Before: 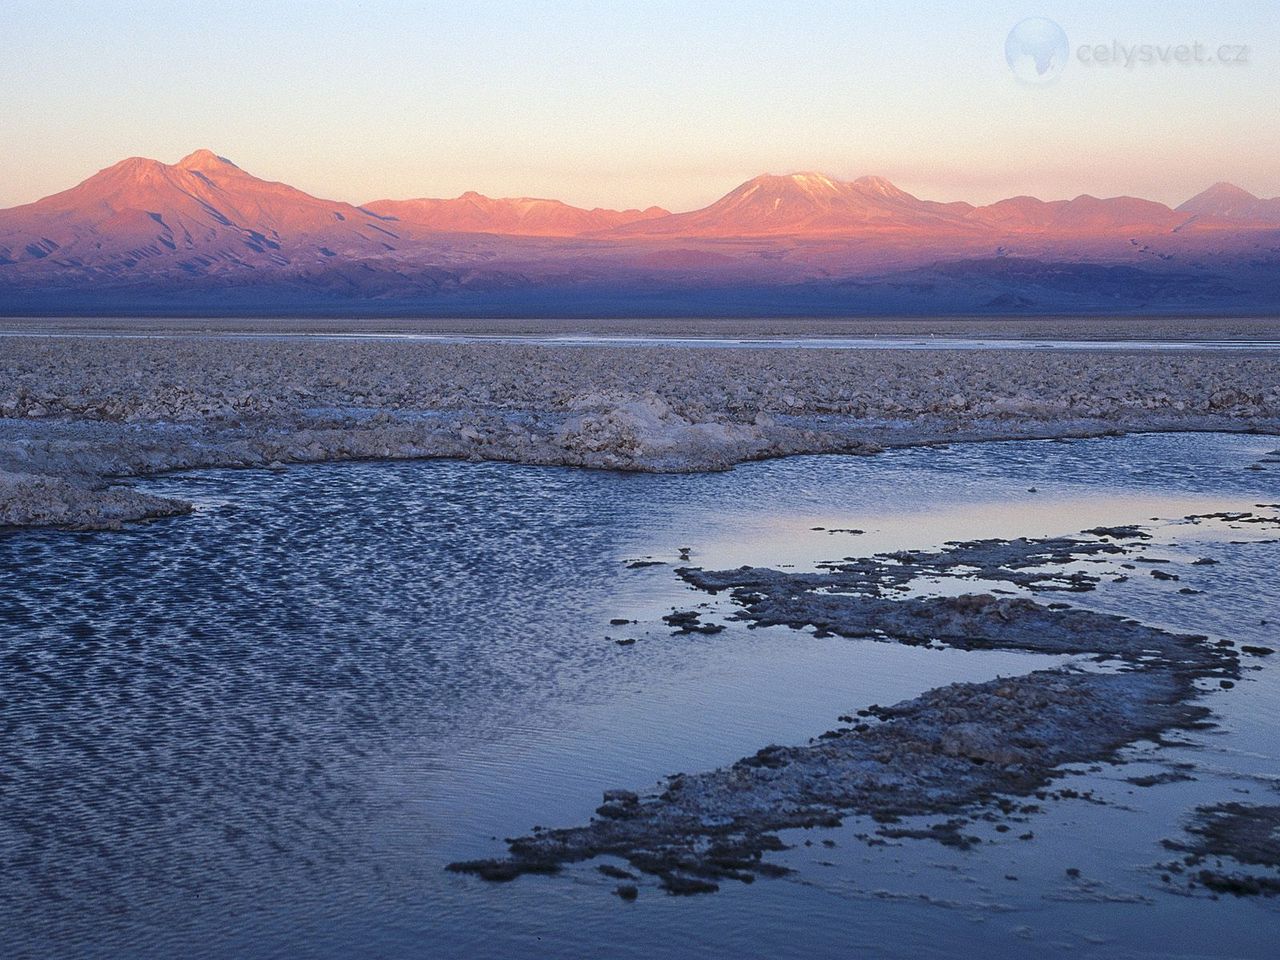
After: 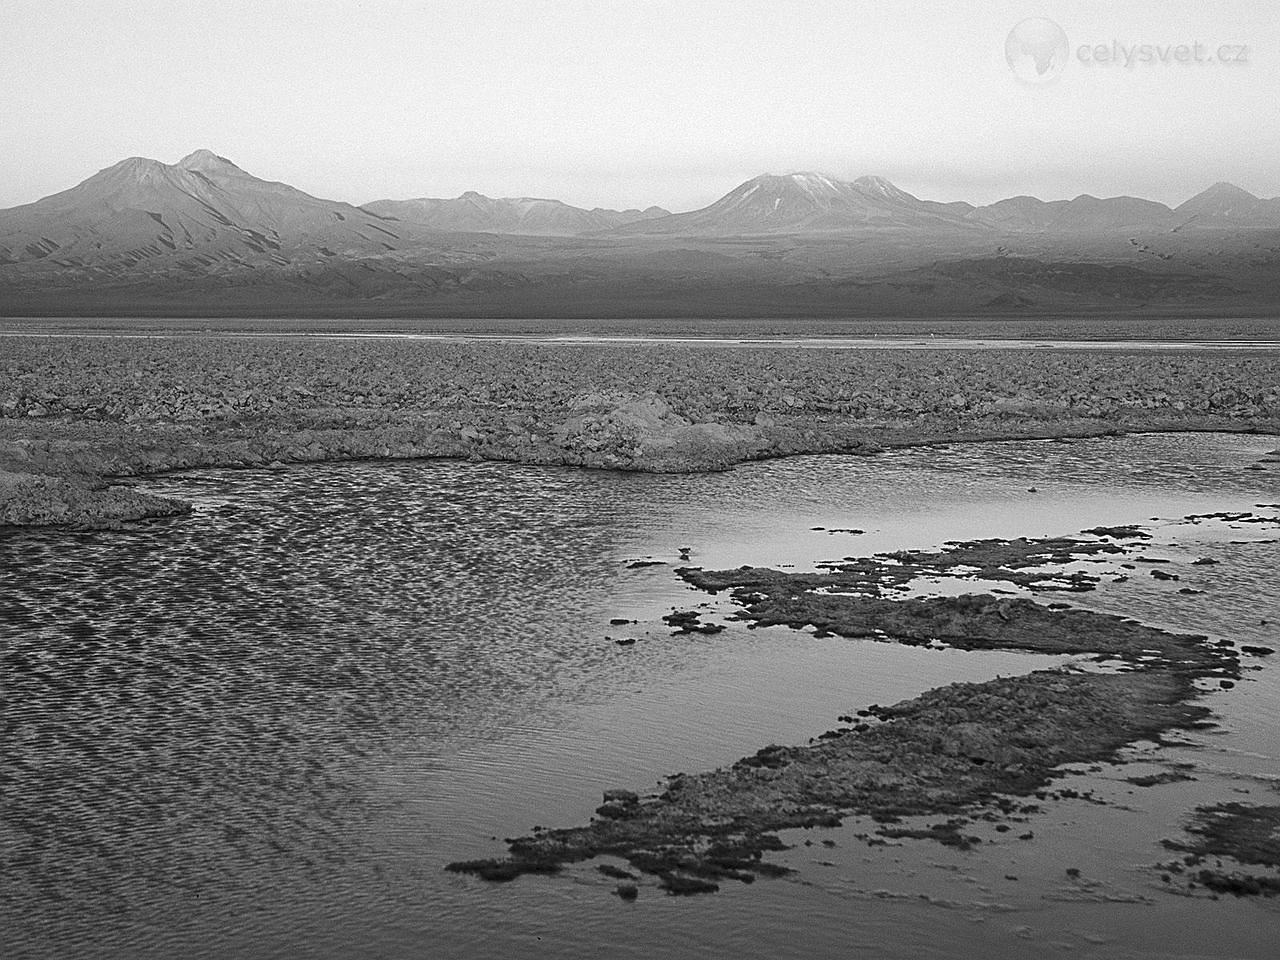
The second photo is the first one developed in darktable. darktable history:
sharpen: on, module defaults
white balance: red 0.98, blue 1.61
monochrome: on, module defaults
